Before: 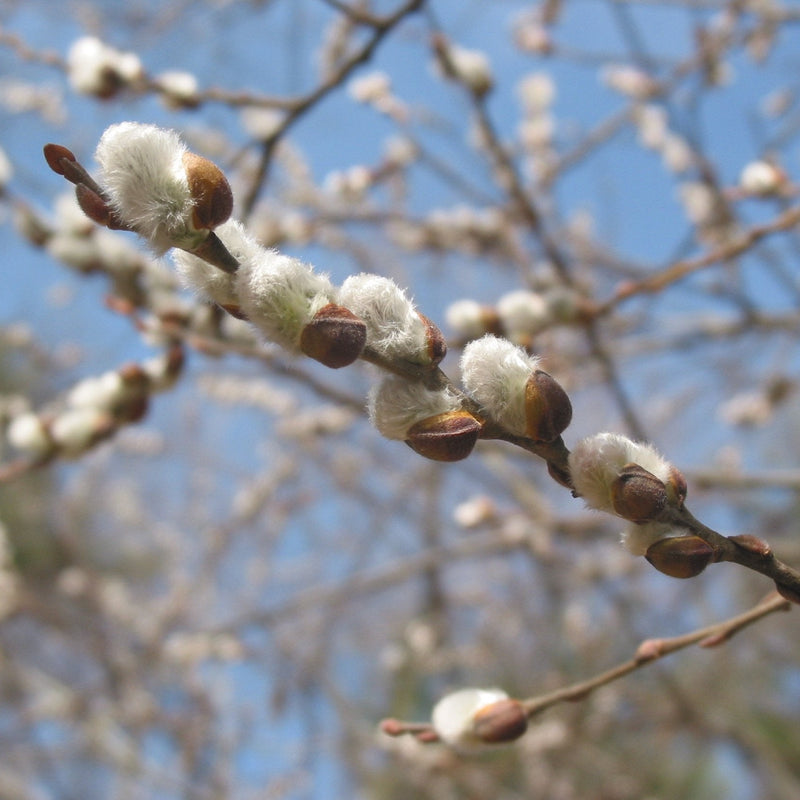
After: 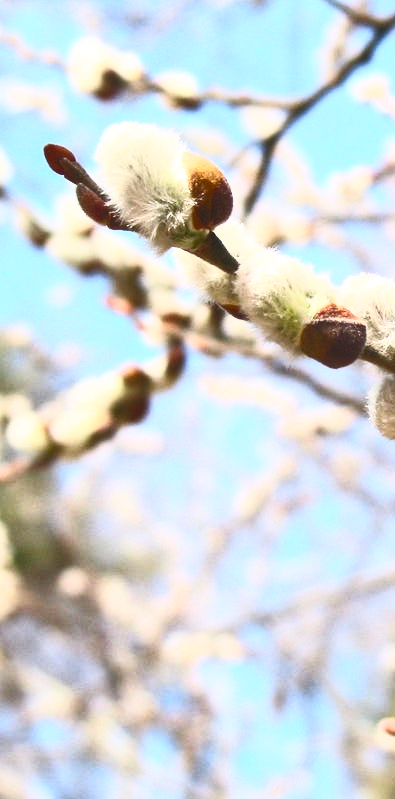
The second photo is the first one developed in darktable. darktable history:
crop and rotate: left 0.059%, top 0%, right 50.485%
contrast brightness saturation: contrast 0.834, brightness 0.587, saturation 0.589
